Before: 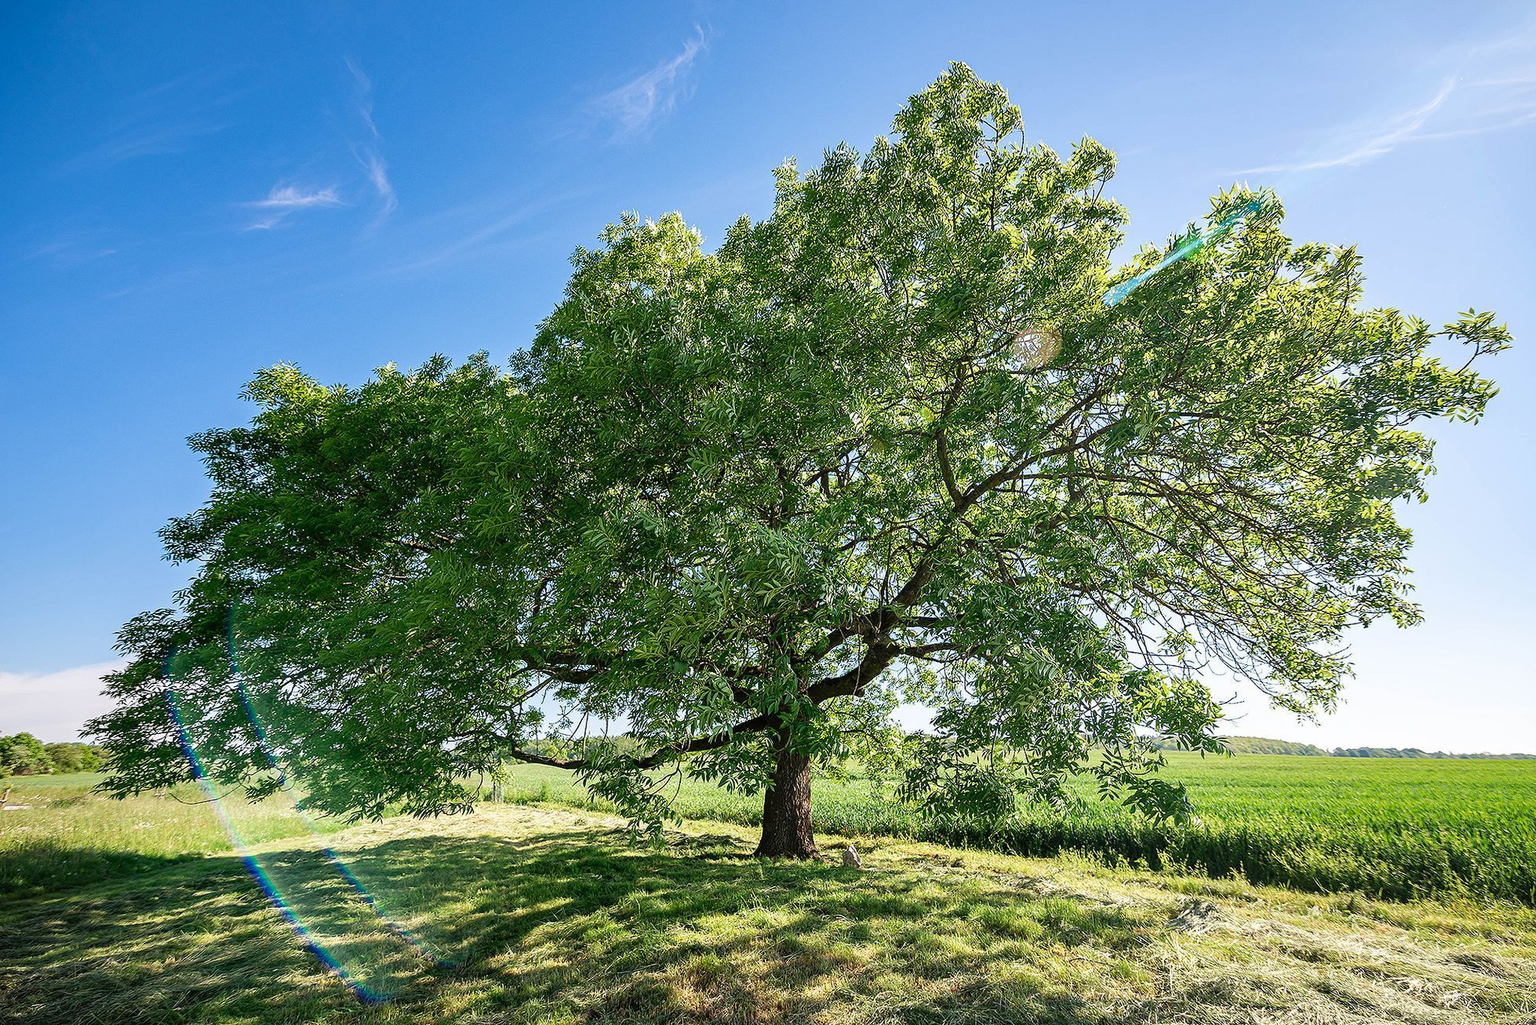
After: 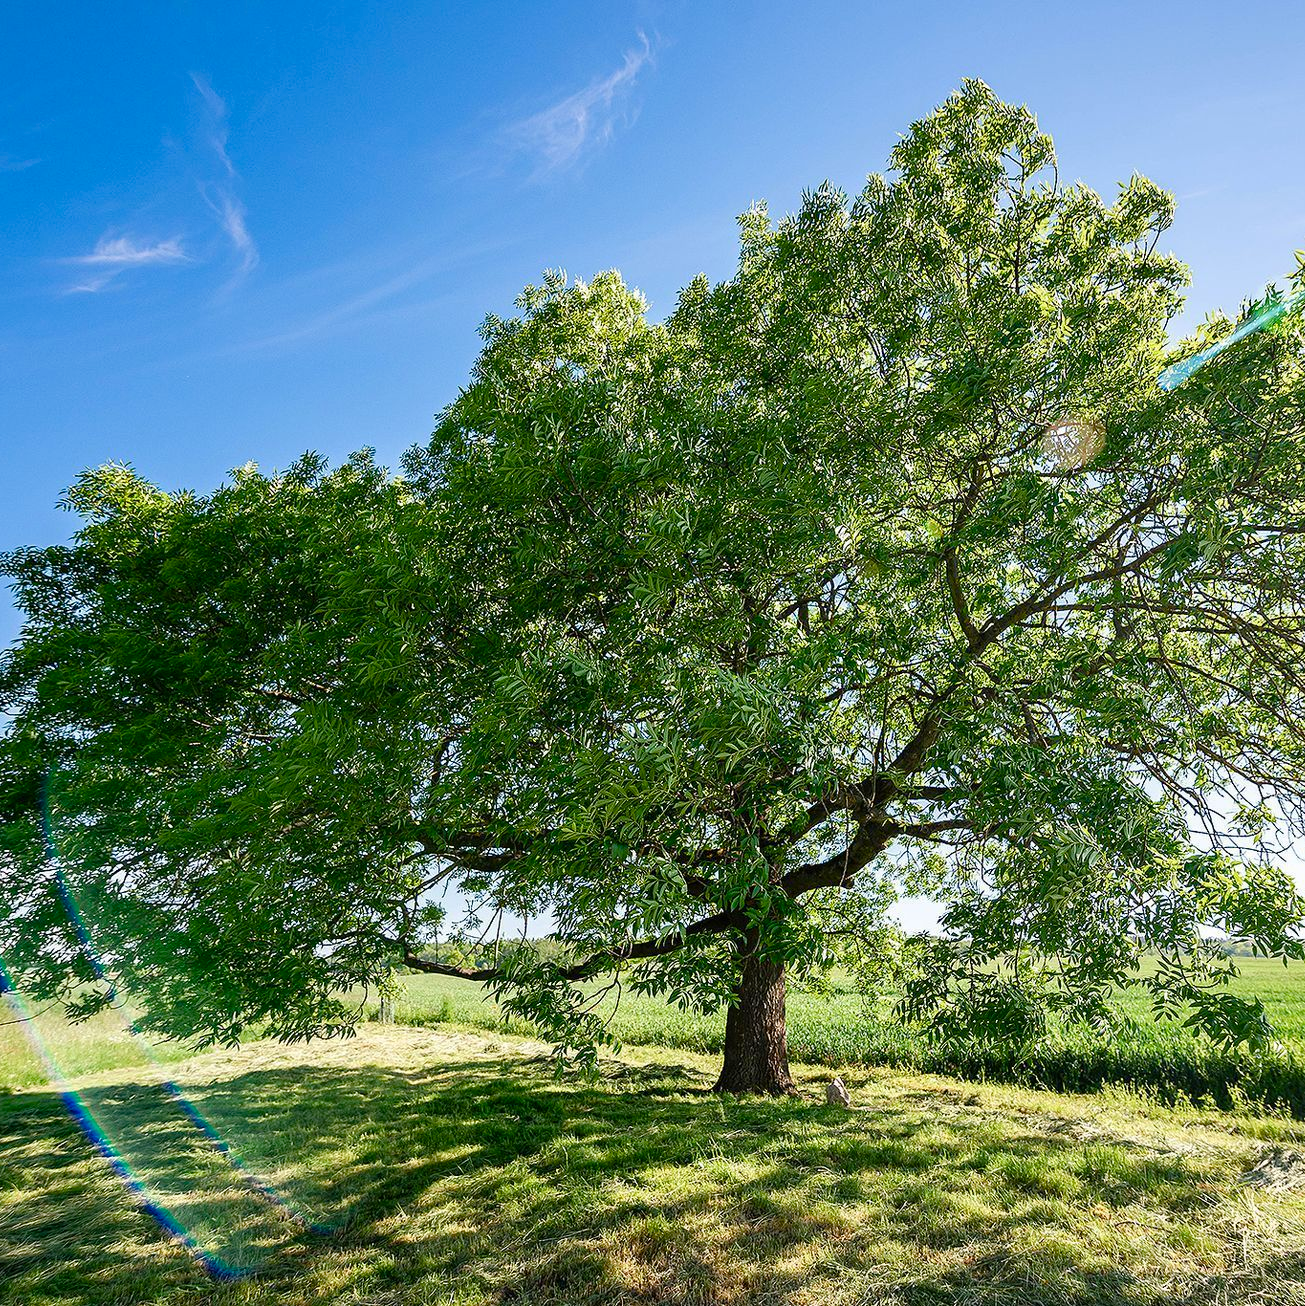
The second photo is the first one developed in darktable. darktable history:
color balance rgb: perceptual saturation grading › global saturation 20%, perceptual saturation grading › highlights -25%, perceptual saturation grading › shadows 25%
crop and rotate: left 12.673%, right 20.66%
